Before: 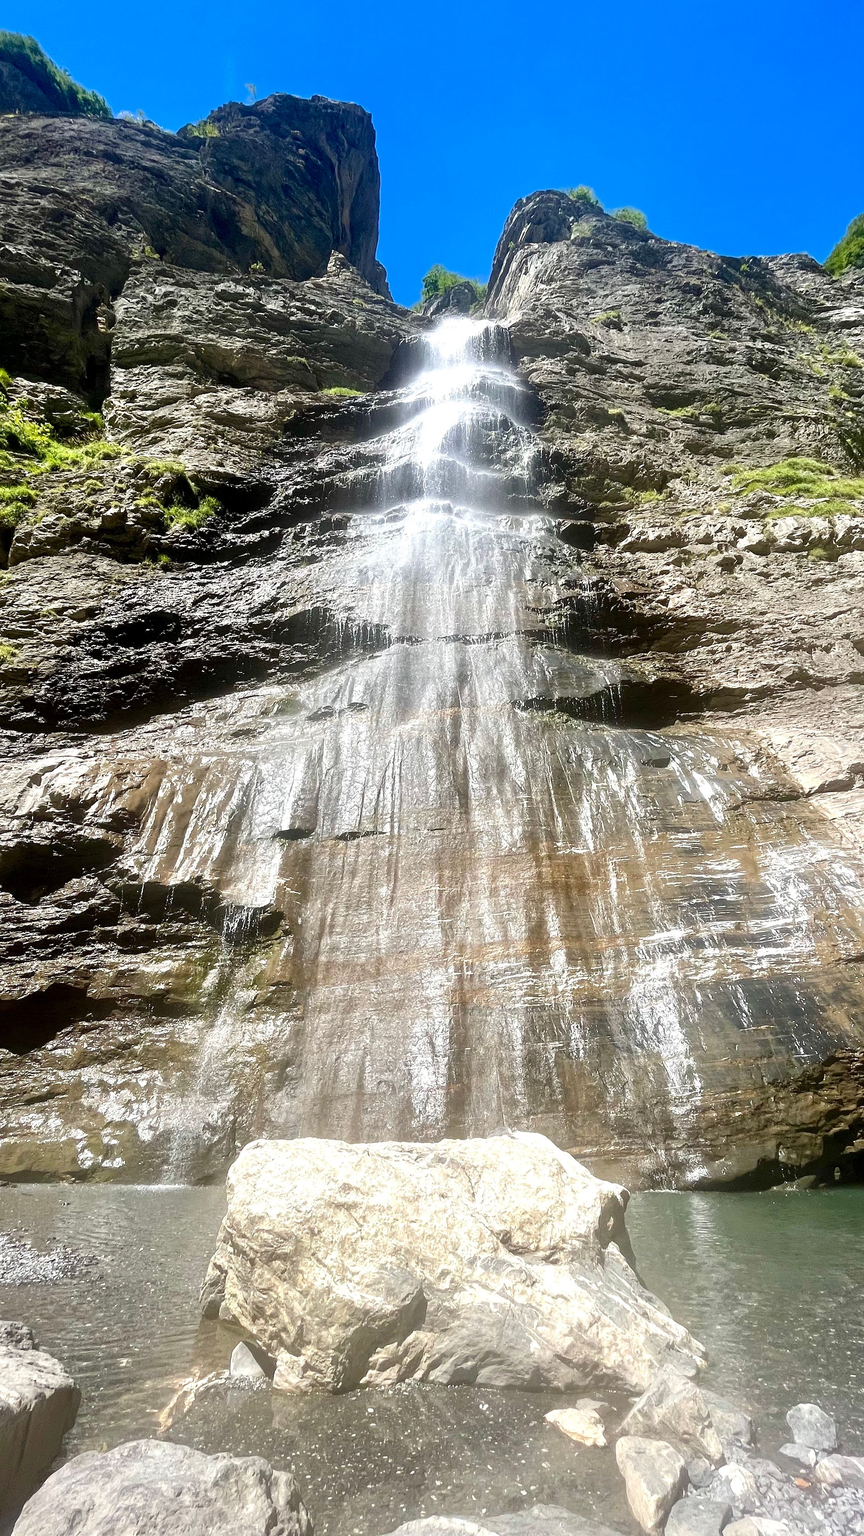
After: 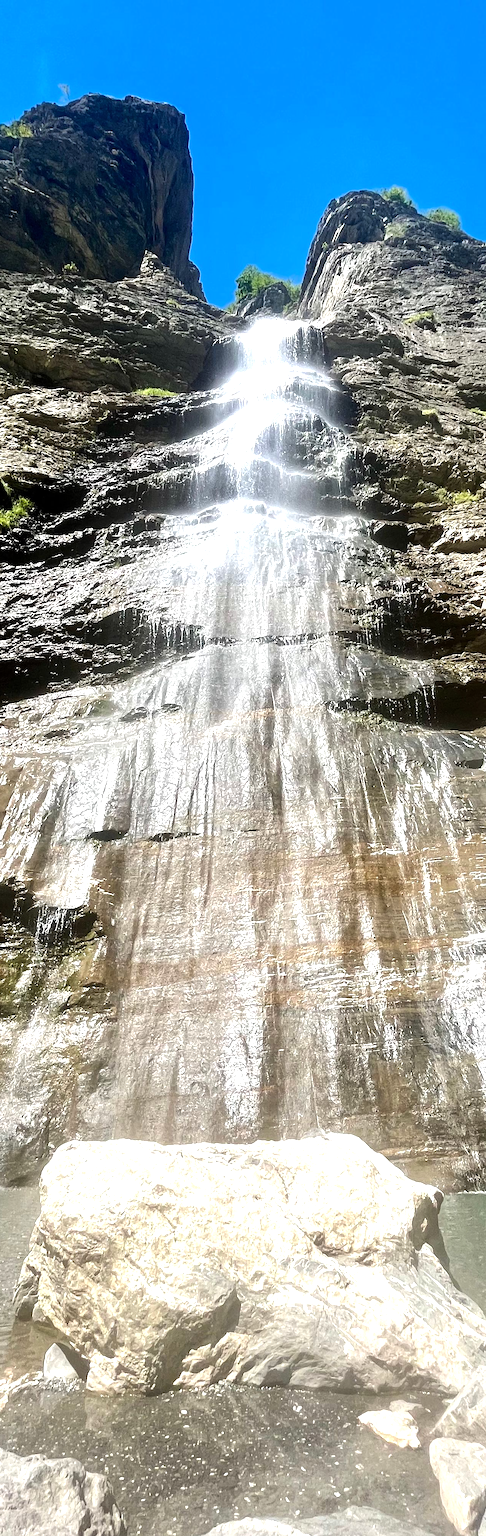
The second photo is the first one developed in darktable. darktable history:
crop: left 21.674%, right 22.086%
tone equalizer: -8 EV -0.417 EV, -7 EV -0.389 EV, -6 EV -0.333 EV, -5 EV -0.222 EV, -3 EV 0.222 EV, -2 EV 0.333 EV, -1 EV 0.389 EV, +0 EV 0.417 EV, edges refinement/feathering 500, mask exposure compensation -1.57 EV, preserve details no
